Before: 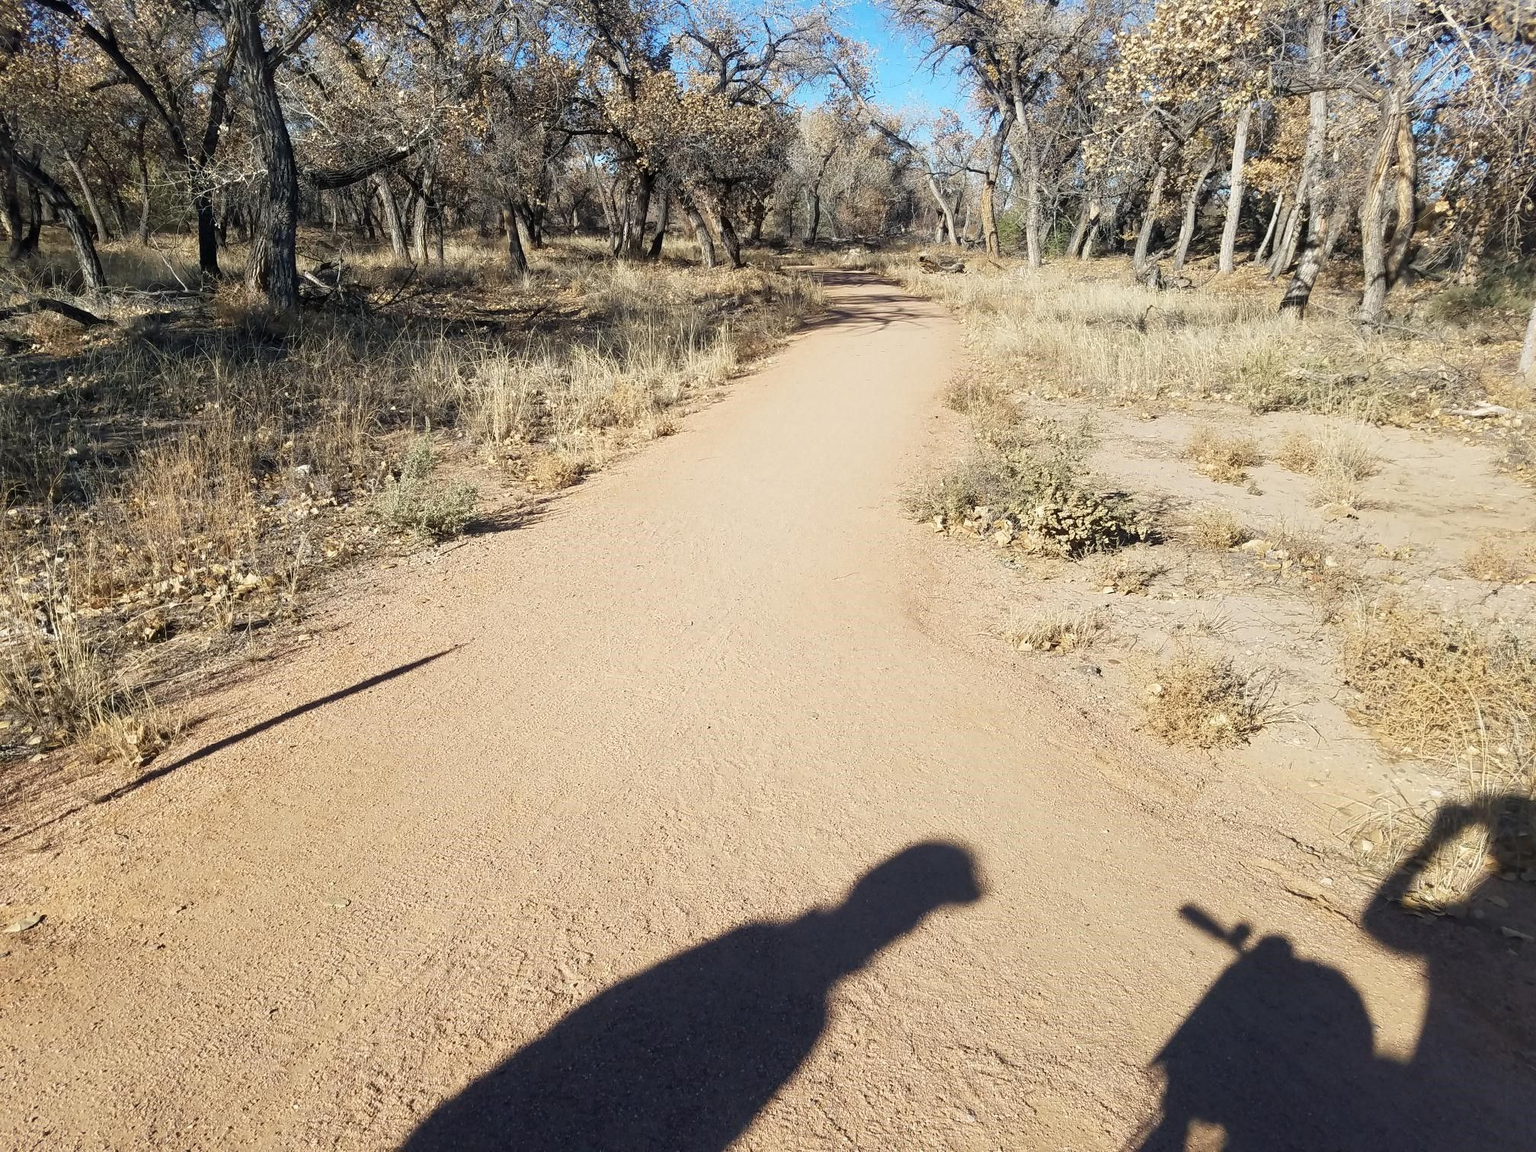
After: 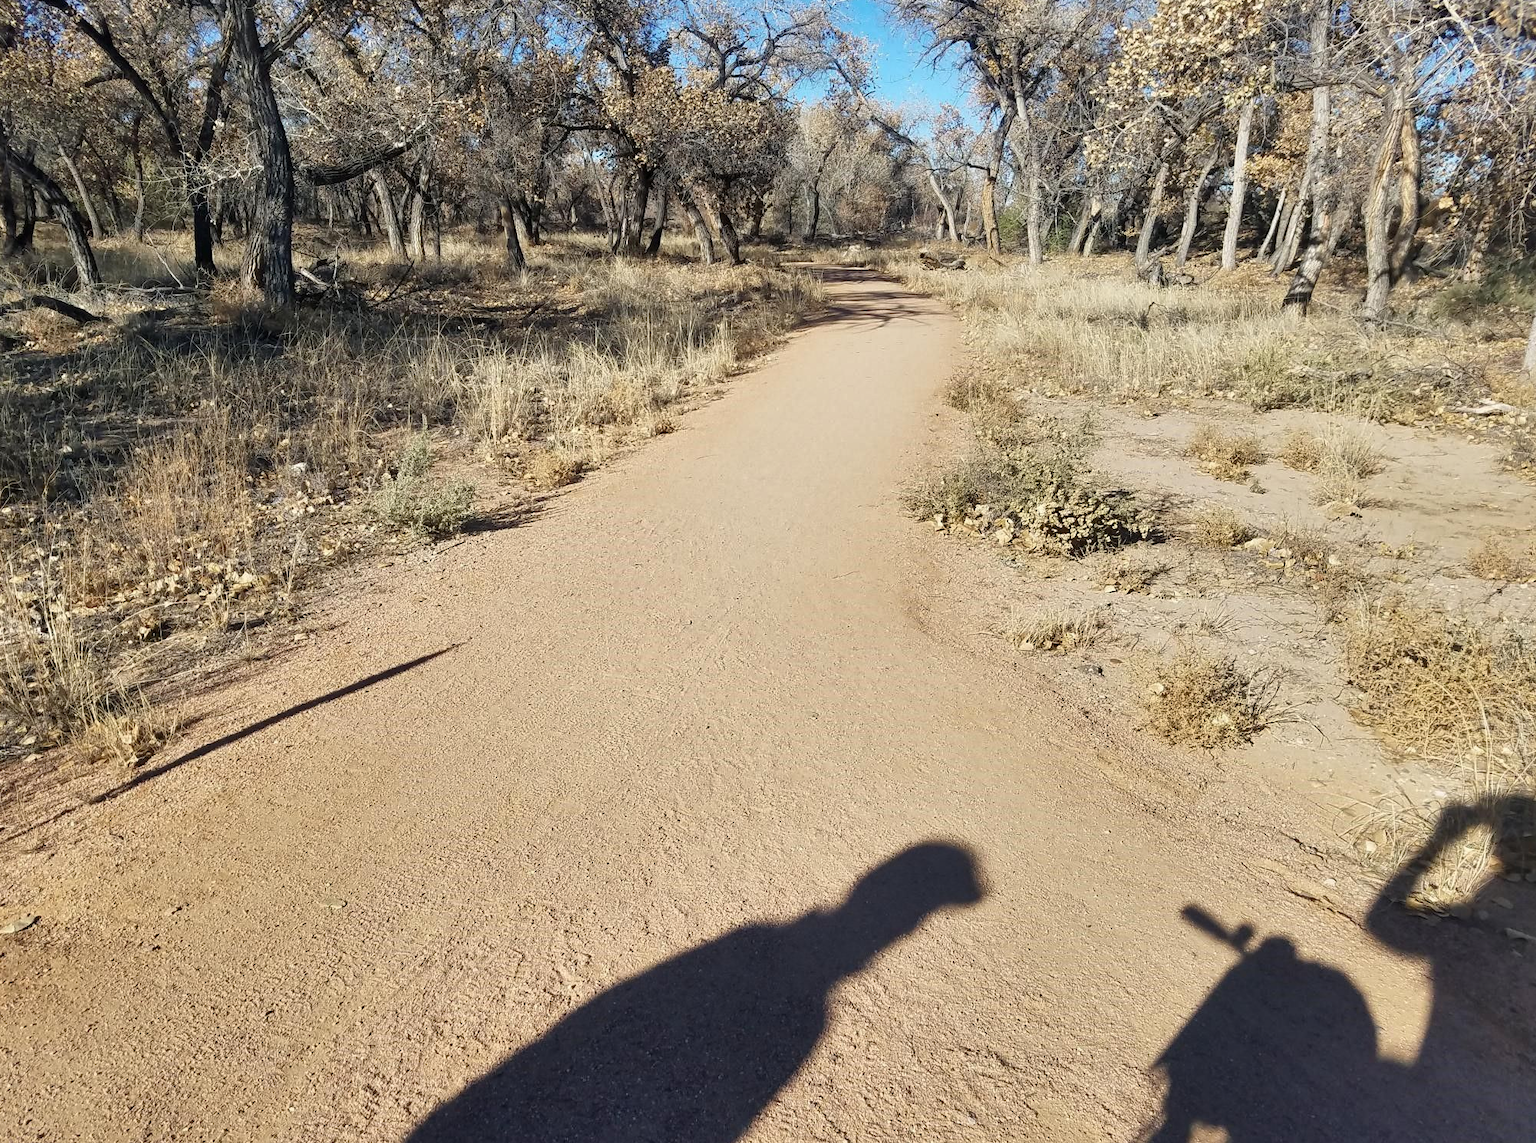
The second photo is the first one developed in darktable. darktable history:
crop: left 0.413%, top 0.472%, right 0.241%, bottom 0.857%
shadows and highlights: low approximation 0.01, soften with gaussian
